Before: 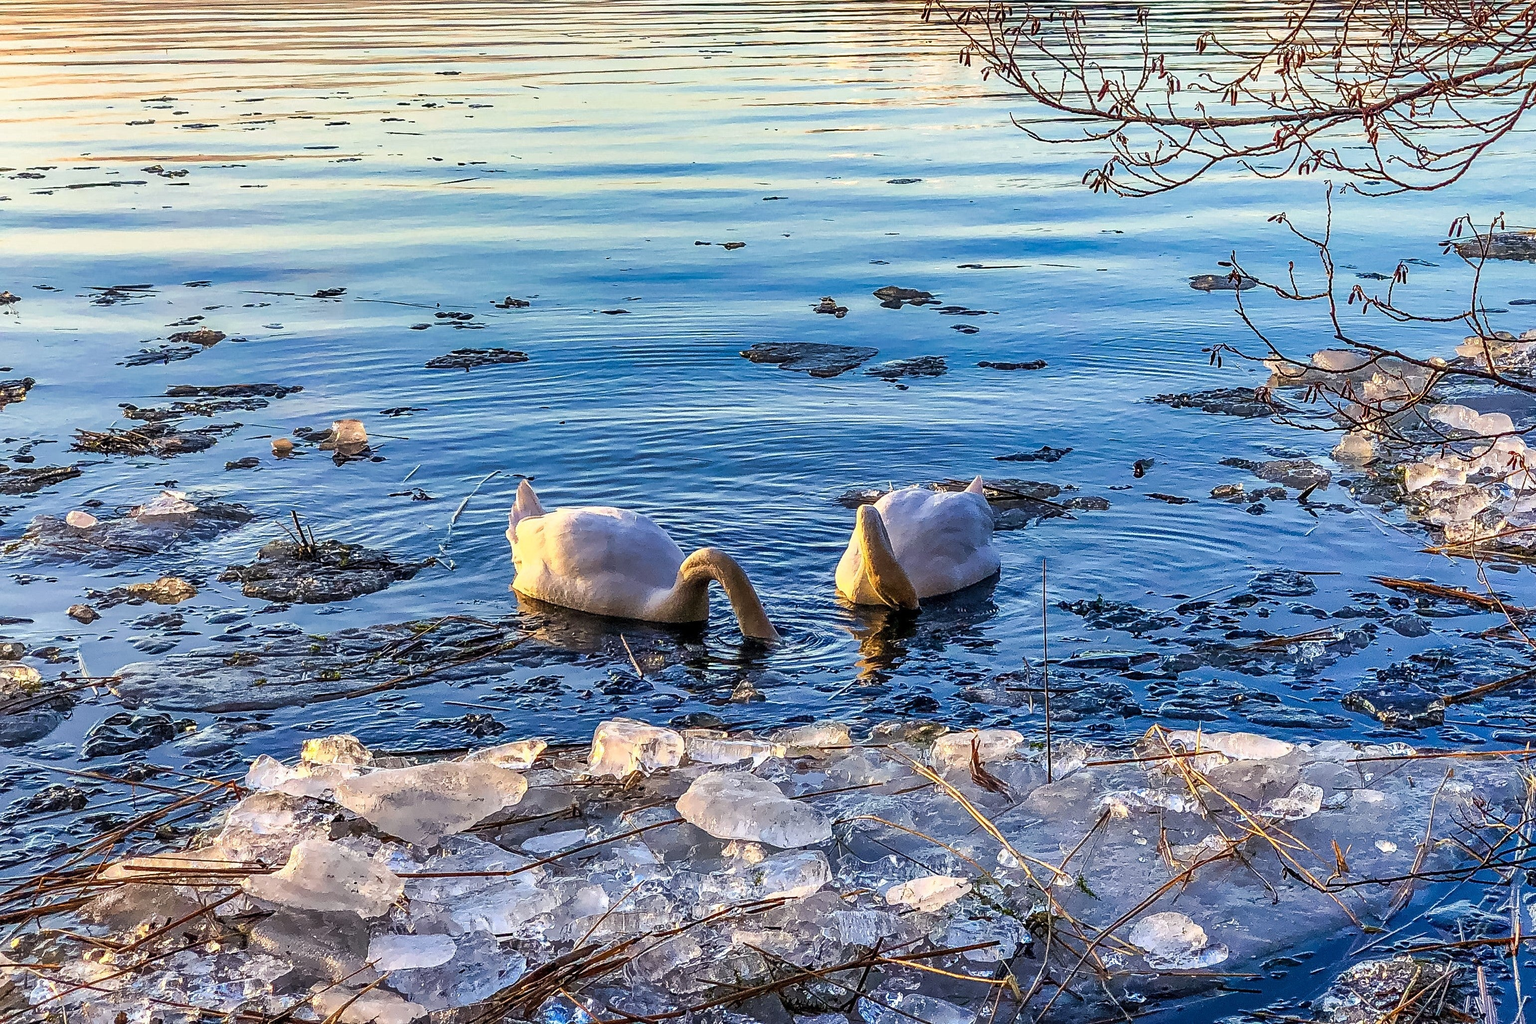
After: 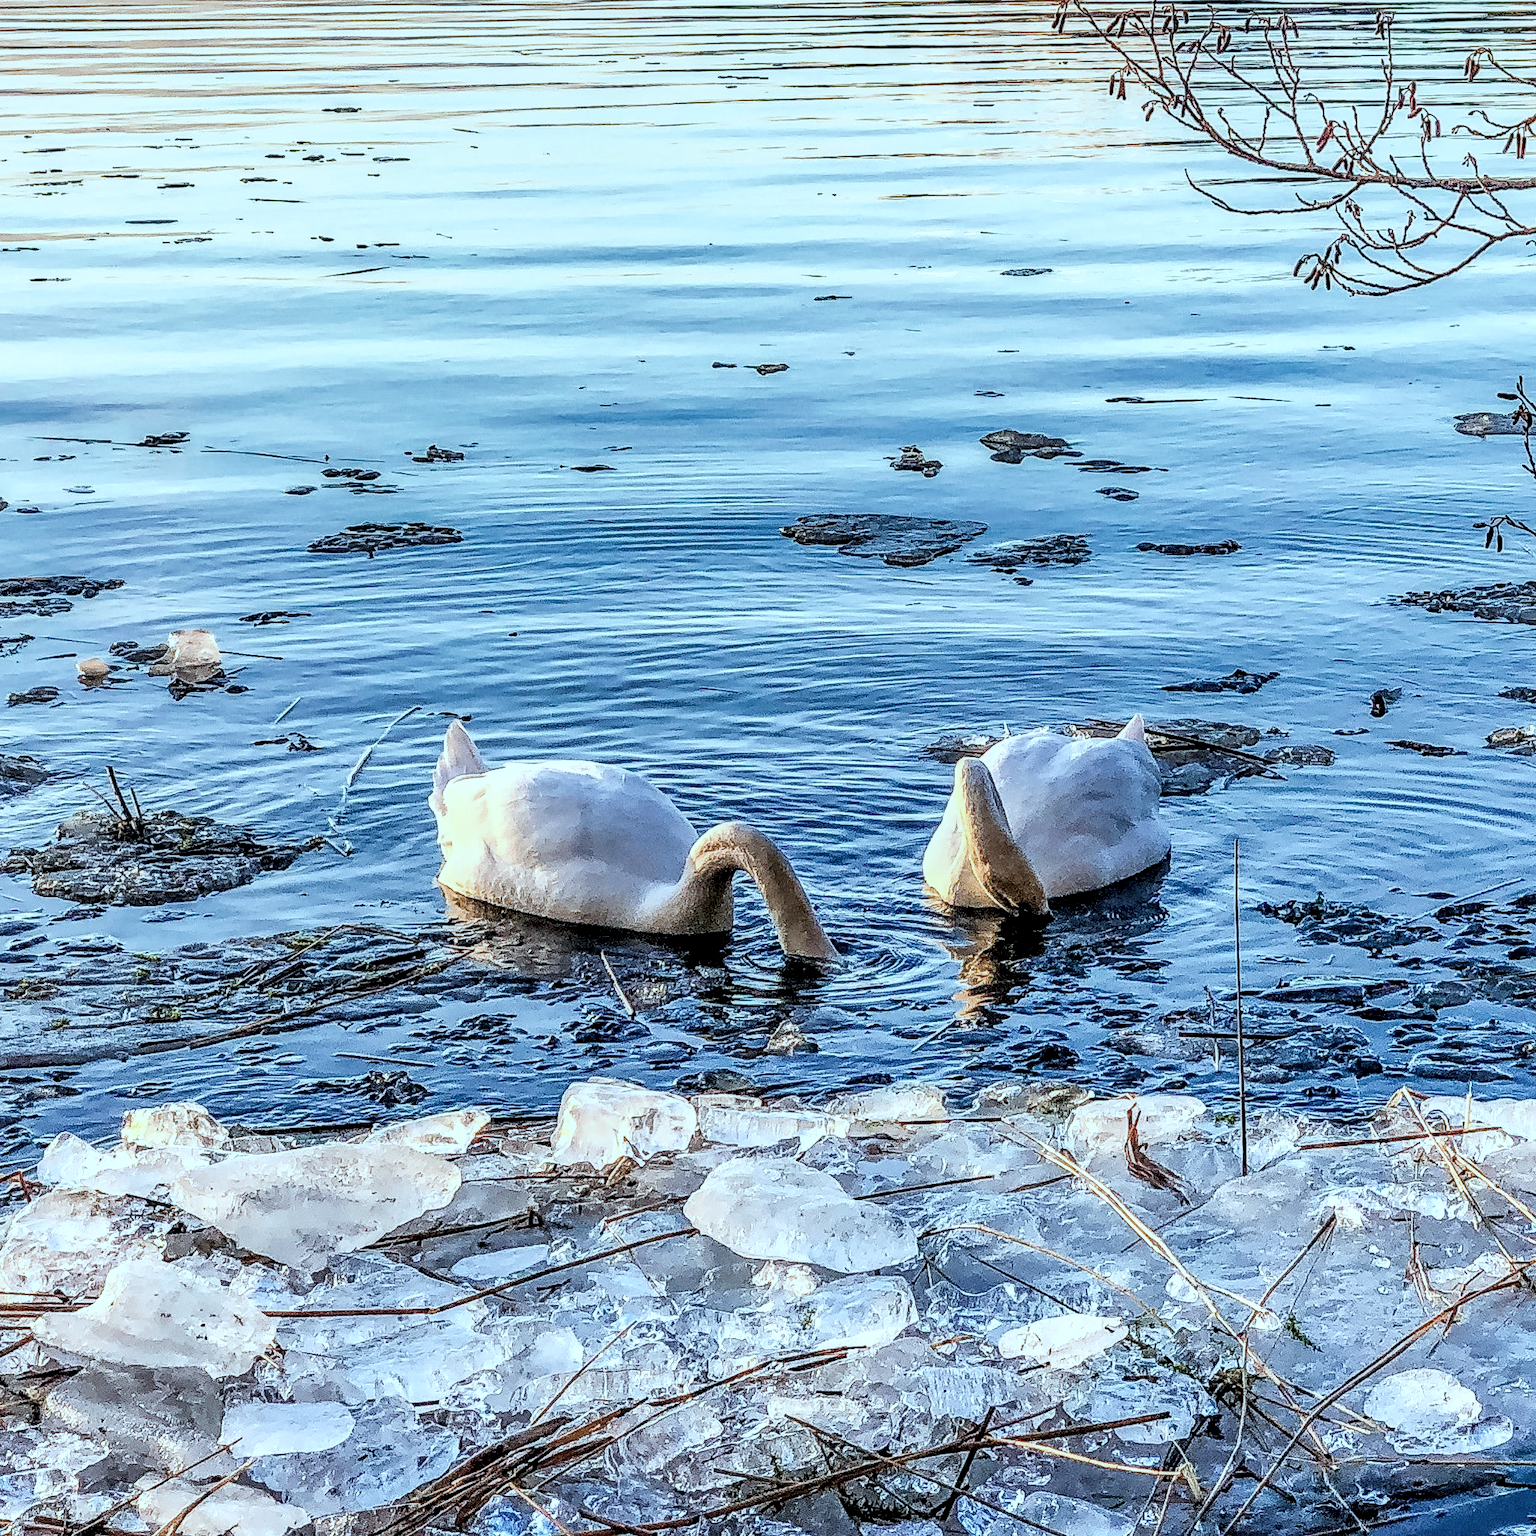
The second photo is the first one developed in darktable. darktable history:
crop and rotate: left 14.385%, right 18.953%
exposure: black level correction 0, exposure 1.391 EV, compensate highlight preservation false
local contrast: detail 150%
filmic rgb: black relative exposure -6.95 EV, white relative exposure 5.65 EV, hardness 2.85
color correction: highlights a* -13.07, highlights b* -17.5, saturation 0.713
color calibration: illuminant same as pipeline (D50), adaptation none (bypass), x 0.333, y 0.334, temperature 5003.03 K, saturation algorithm version 1 (2020)
